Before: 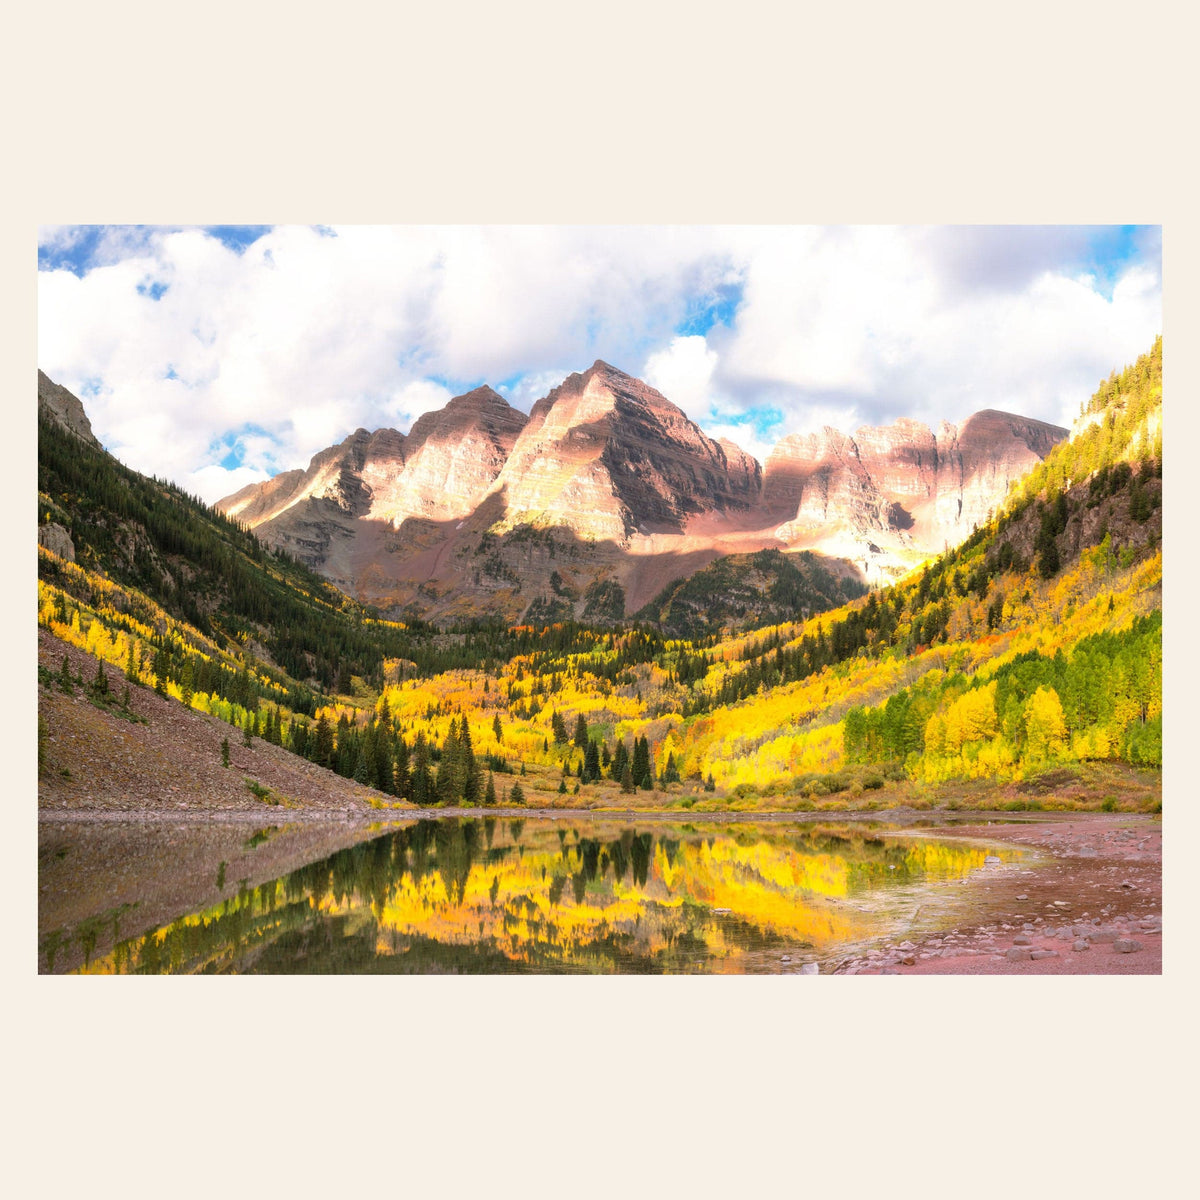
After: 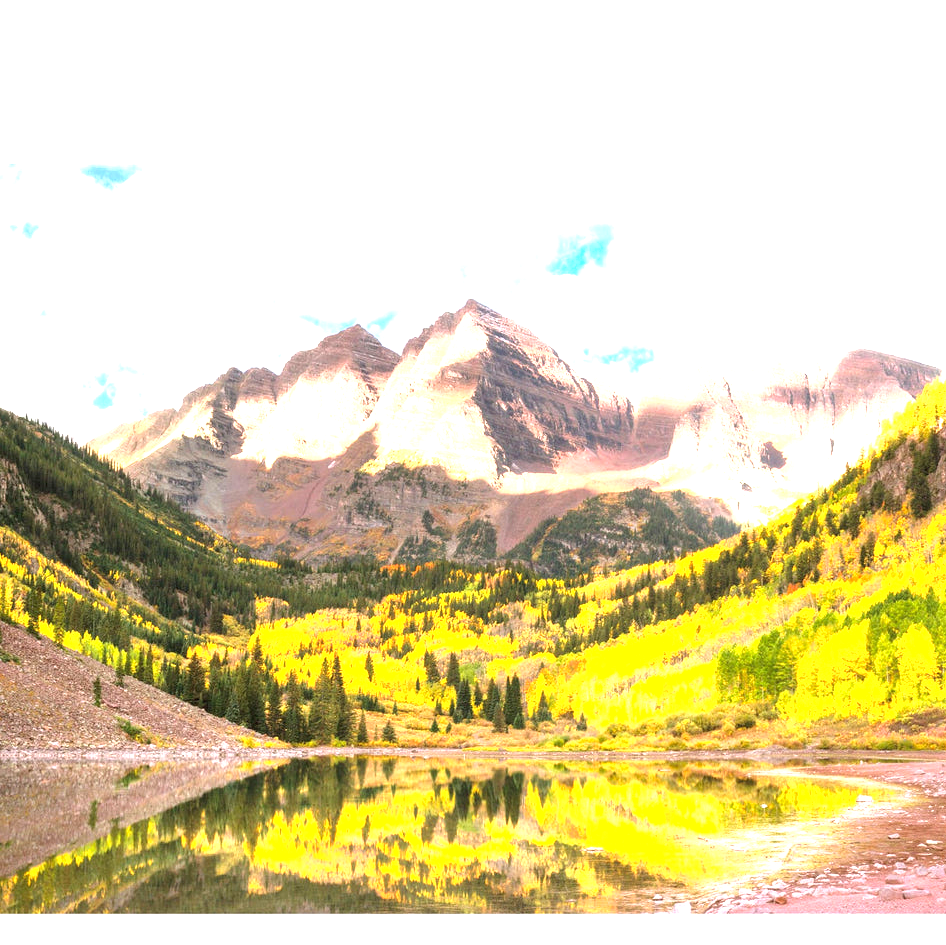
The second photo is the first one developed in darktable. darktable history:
shadows and highlights: shadows 25.99, highlights -23.47
crop and rotate: left 10.685%, top 5.116%, right 10.4%, bottom 16.052%
exposure: black level correction 0, exposure 1.374 EV, compensate highlight preservation false
